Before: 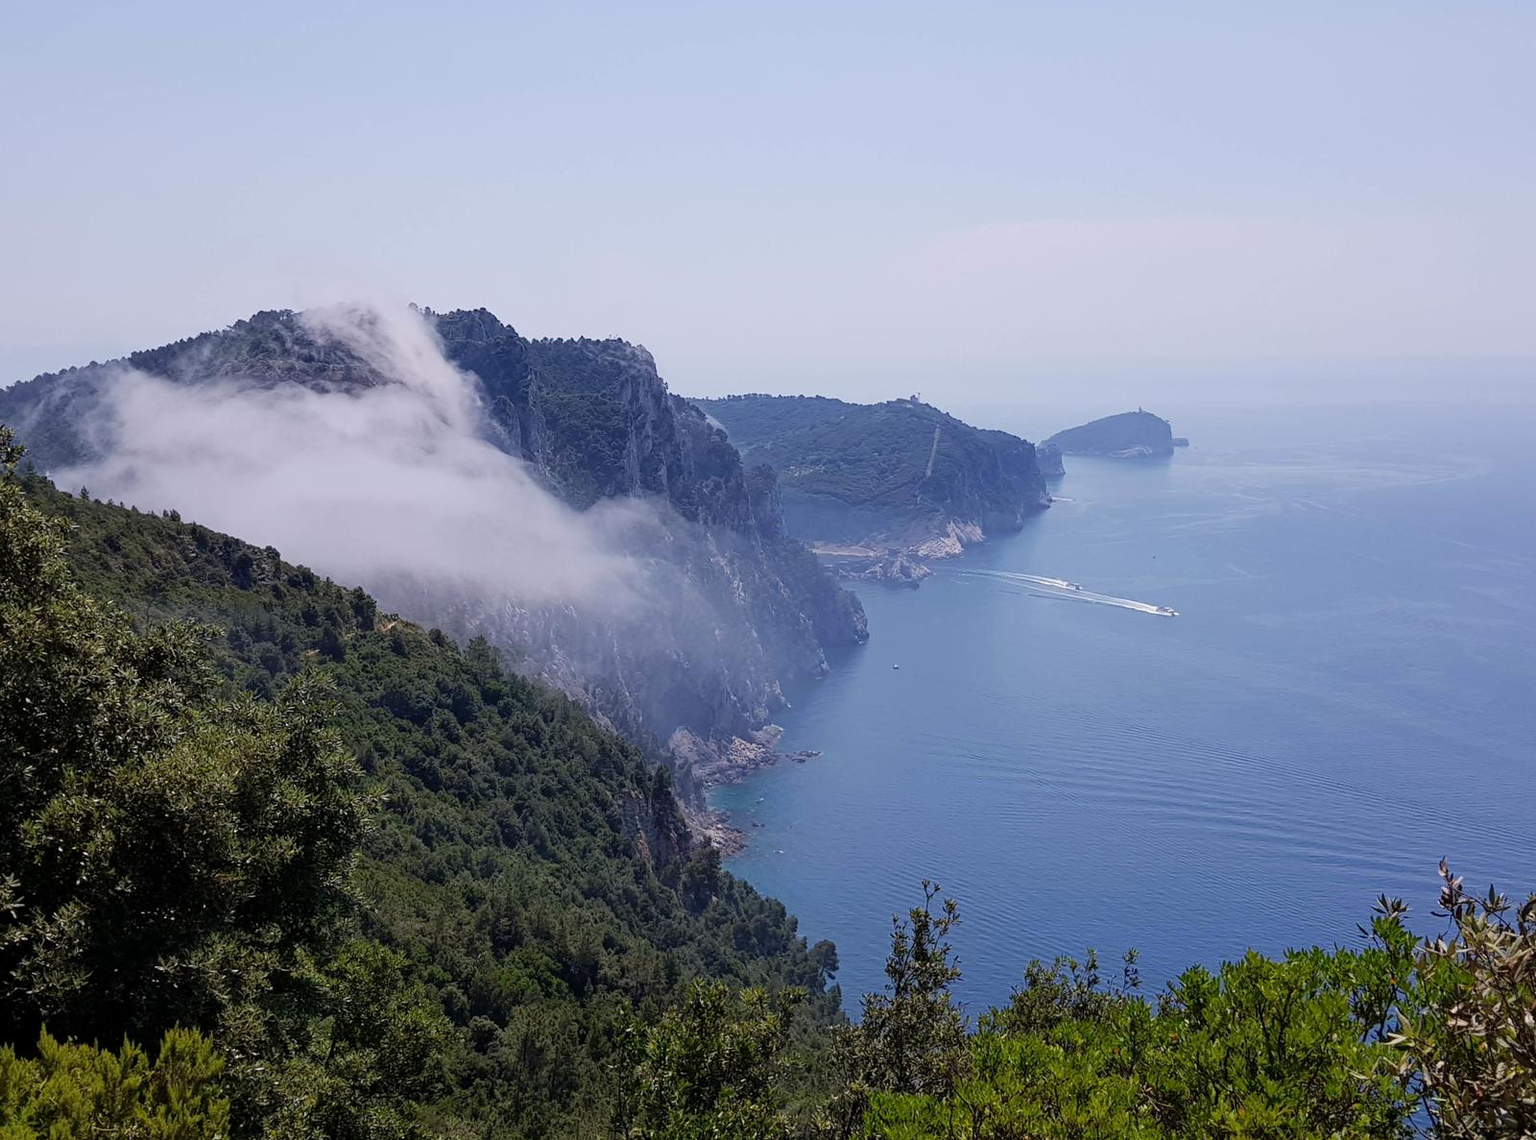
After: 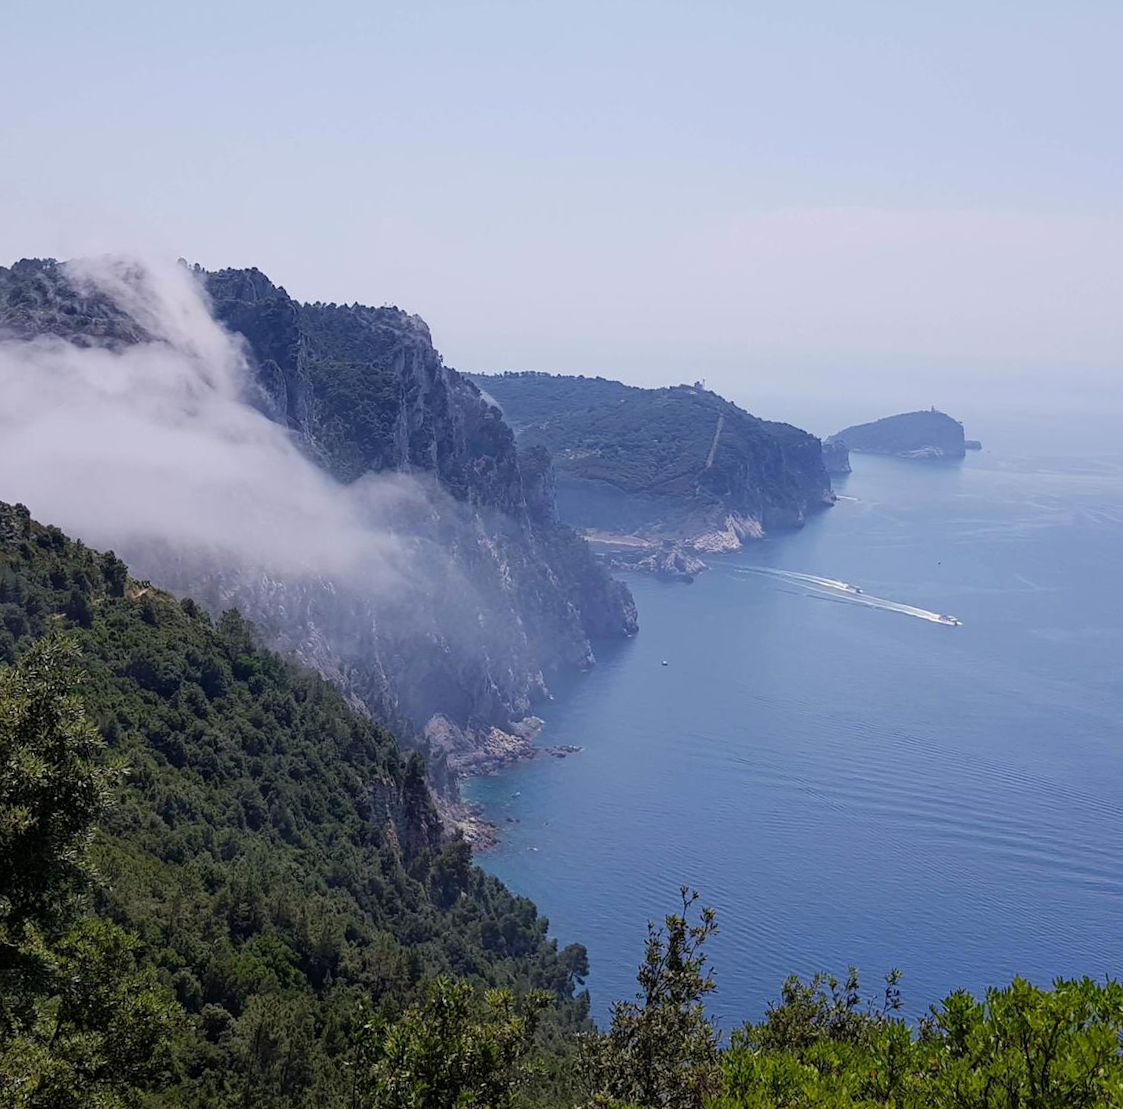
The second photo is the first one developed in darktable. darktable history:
crop and rotate: angle -3°, left 14.129%, top 0.024%, right 10.809%, bottom 0.087%
